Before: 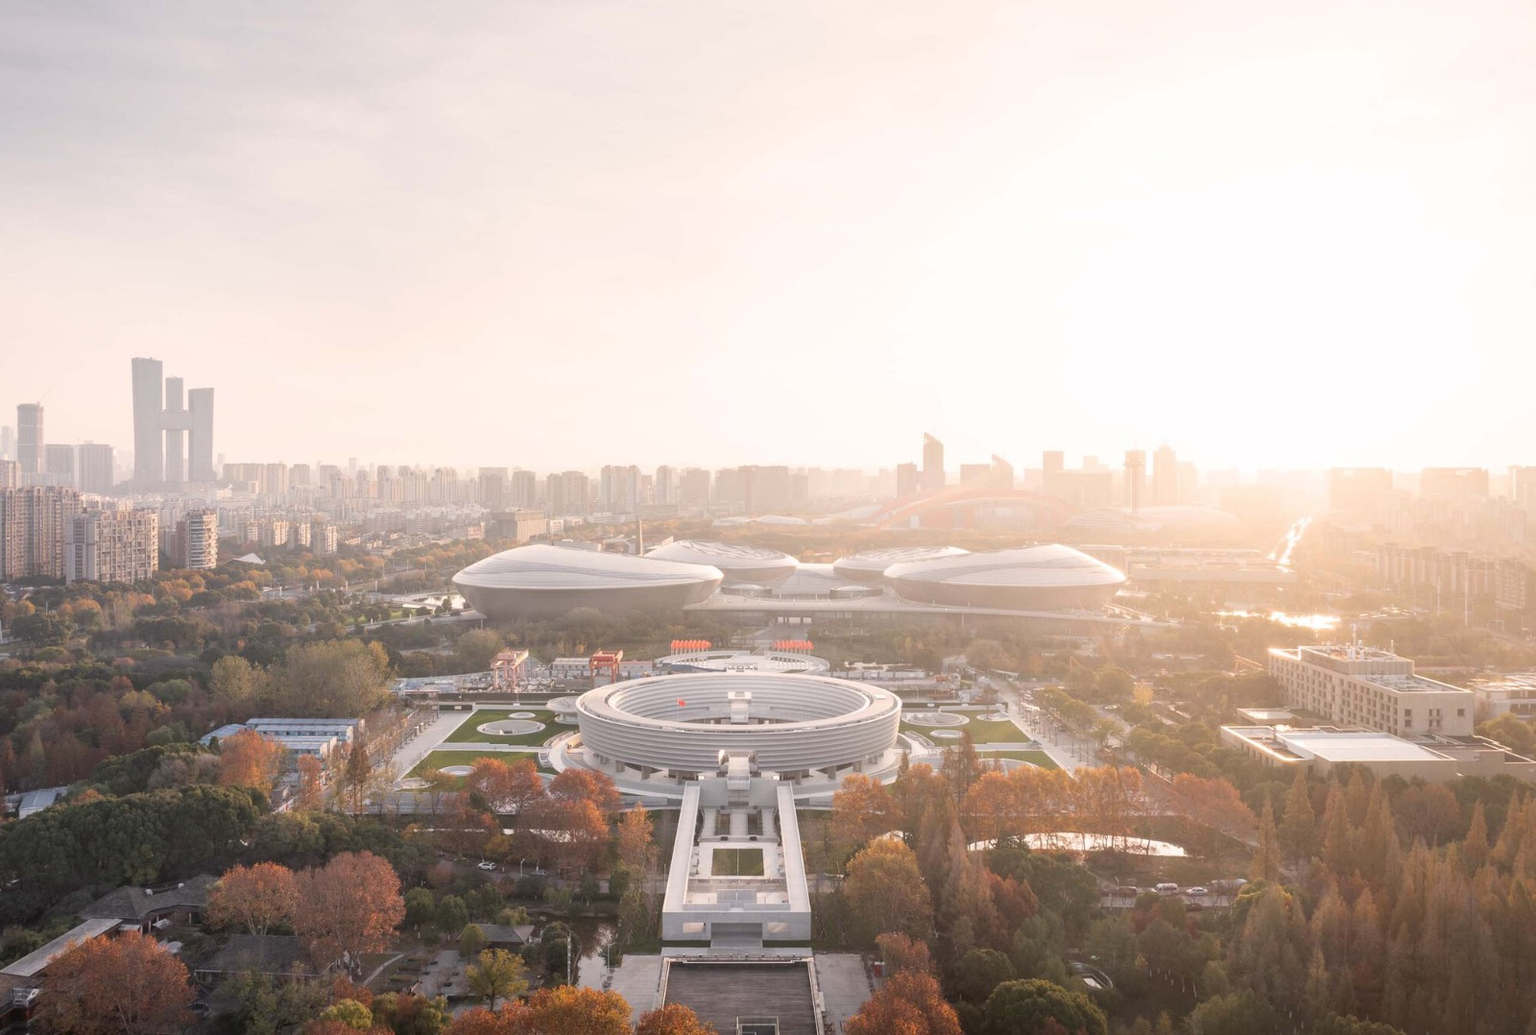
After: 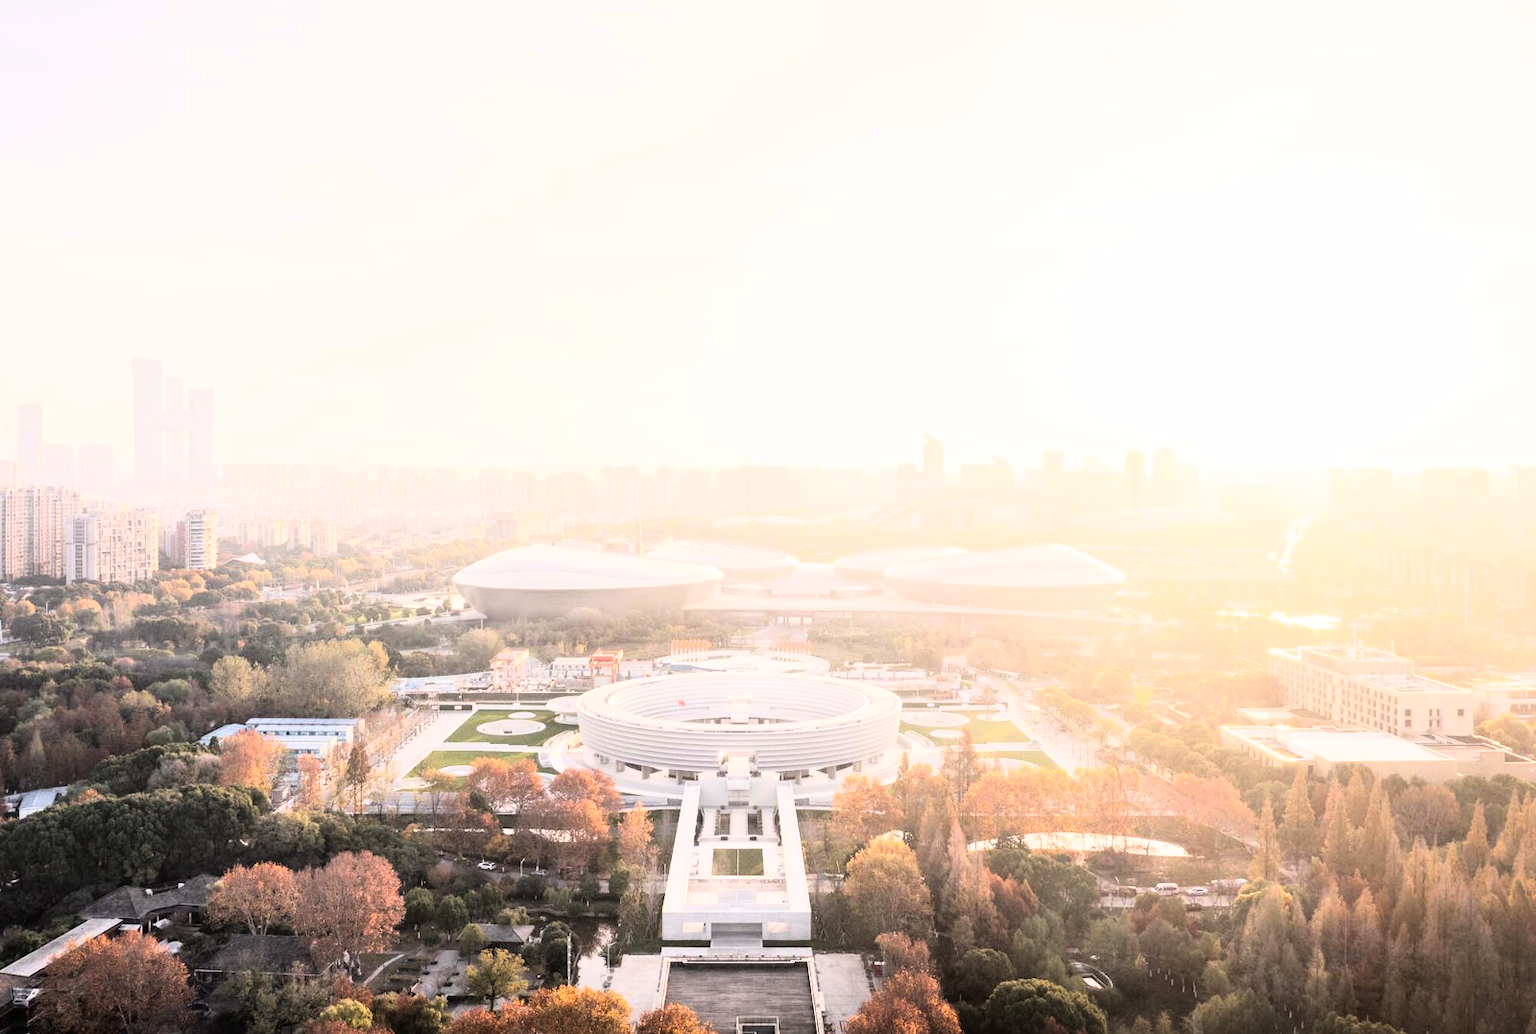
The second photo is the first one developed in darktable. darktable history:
rgb curve: curves: ch0 [(0, 0) (0.21, 0.15) (0.24, 0.21) (0.5, 0.75) (0.75, 0.96) (0.89, 0.99) (1, 1)]; ch1 [(0, 0.02) (0.21, 0.13) (0.25, 0.2) (0.5, 0.67) (0.75, 0.9) (0.89, 0.97) (1, 1)]; ch2 [(0, 0.02) (0.21, 0.13) (0.25, 0.2) (0.5, 0.67) (0.75, 0.9) (0.89, 0.97) (1, 1)], compensate middle gray true
contrast brightness saturation: saturation -0.05
